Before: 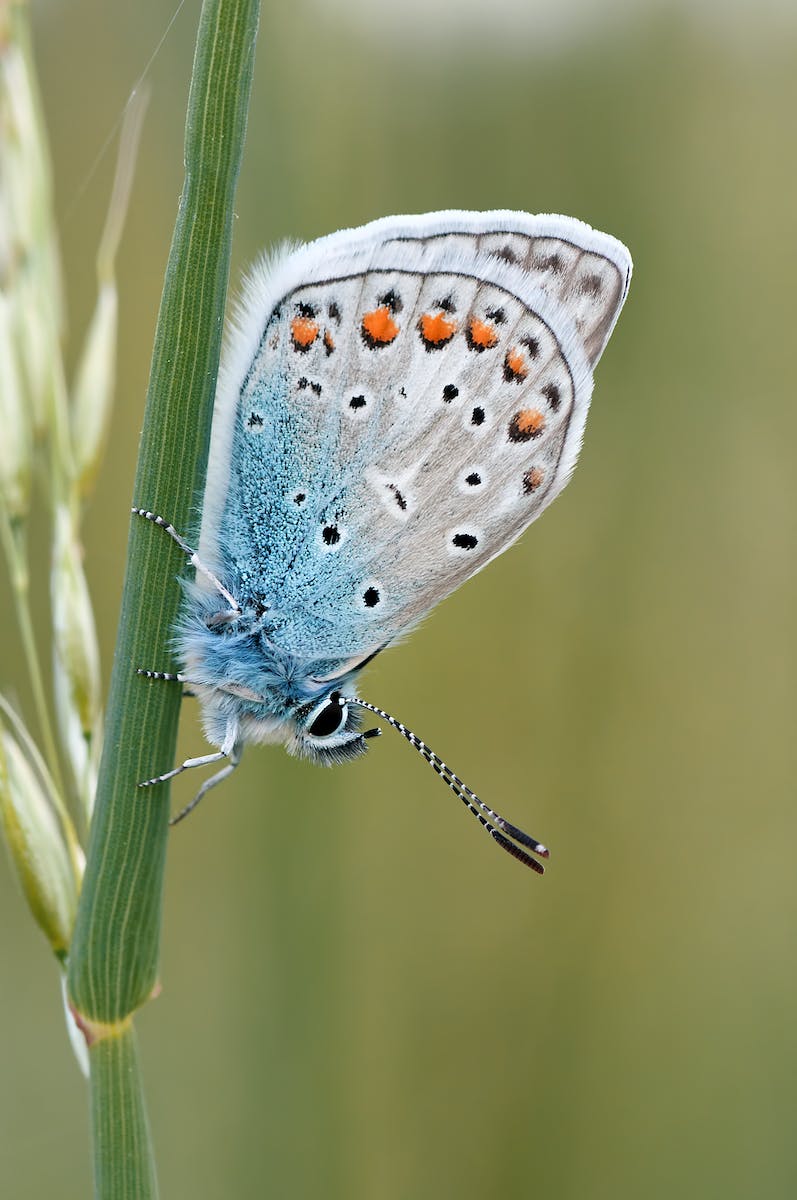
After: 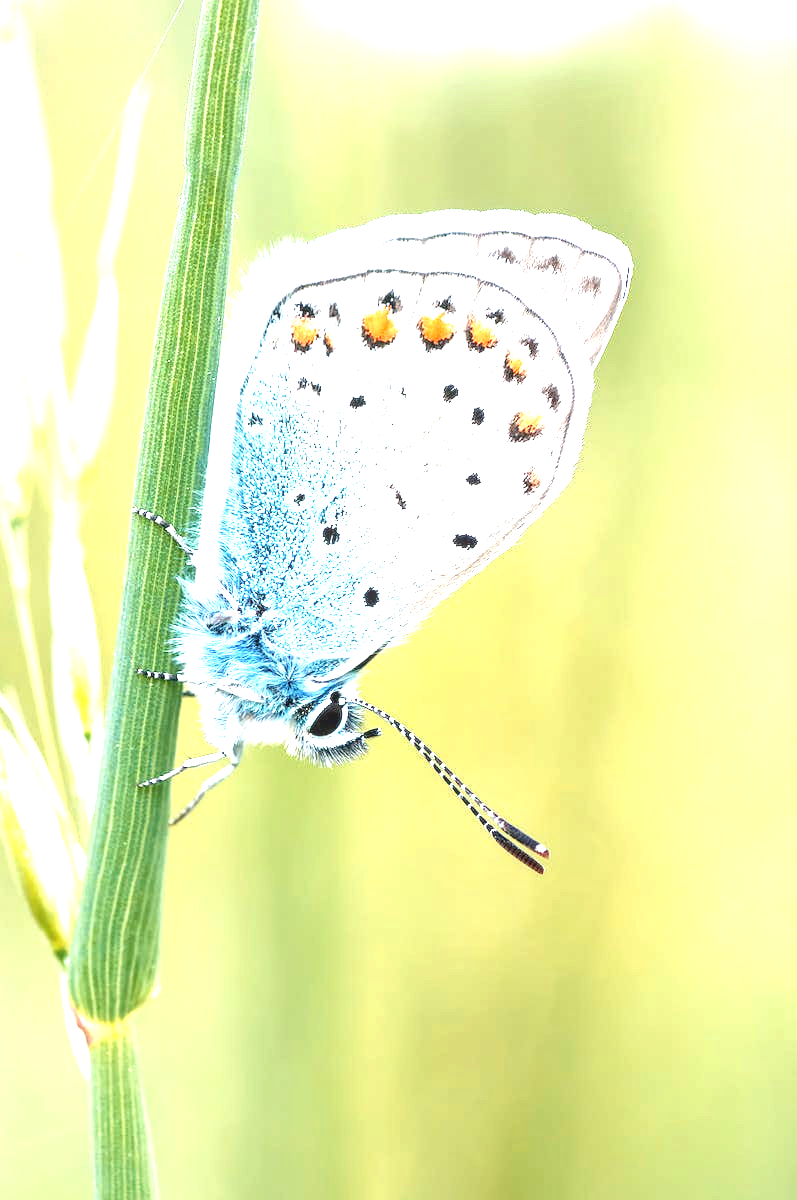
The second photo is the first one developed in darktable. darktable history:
tone equalizer: on, module defaults
exposure: exposure 2.006 EV, compensate highlight preservation false
local contrast: on, module defaults
